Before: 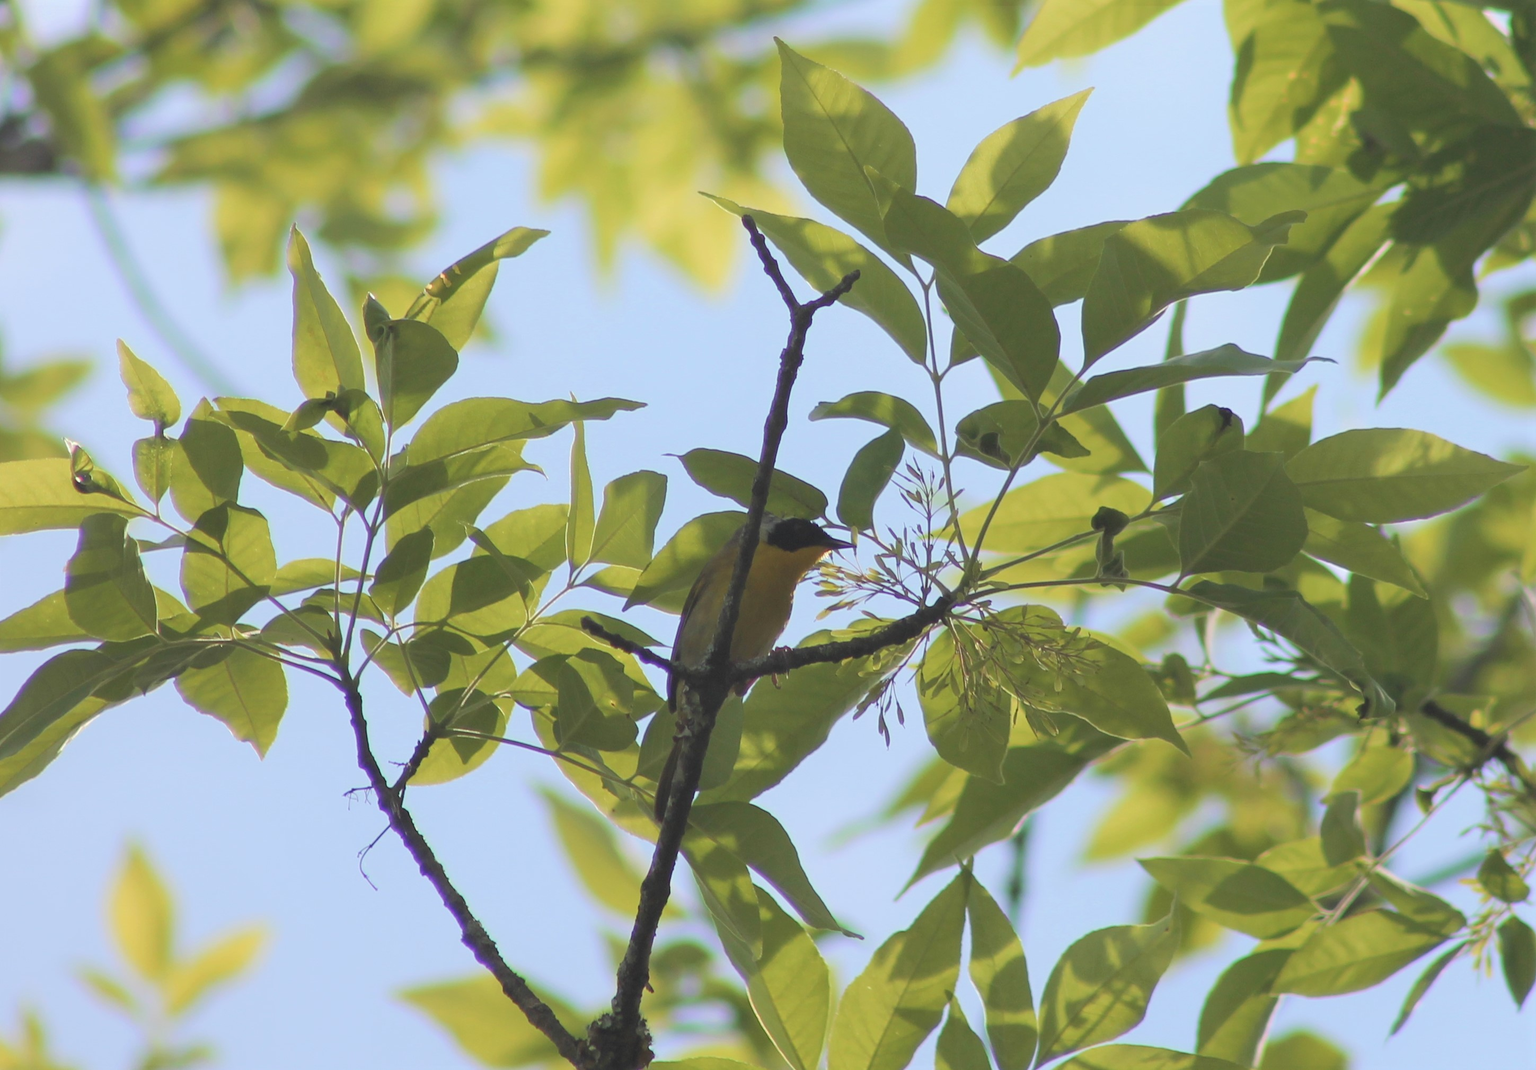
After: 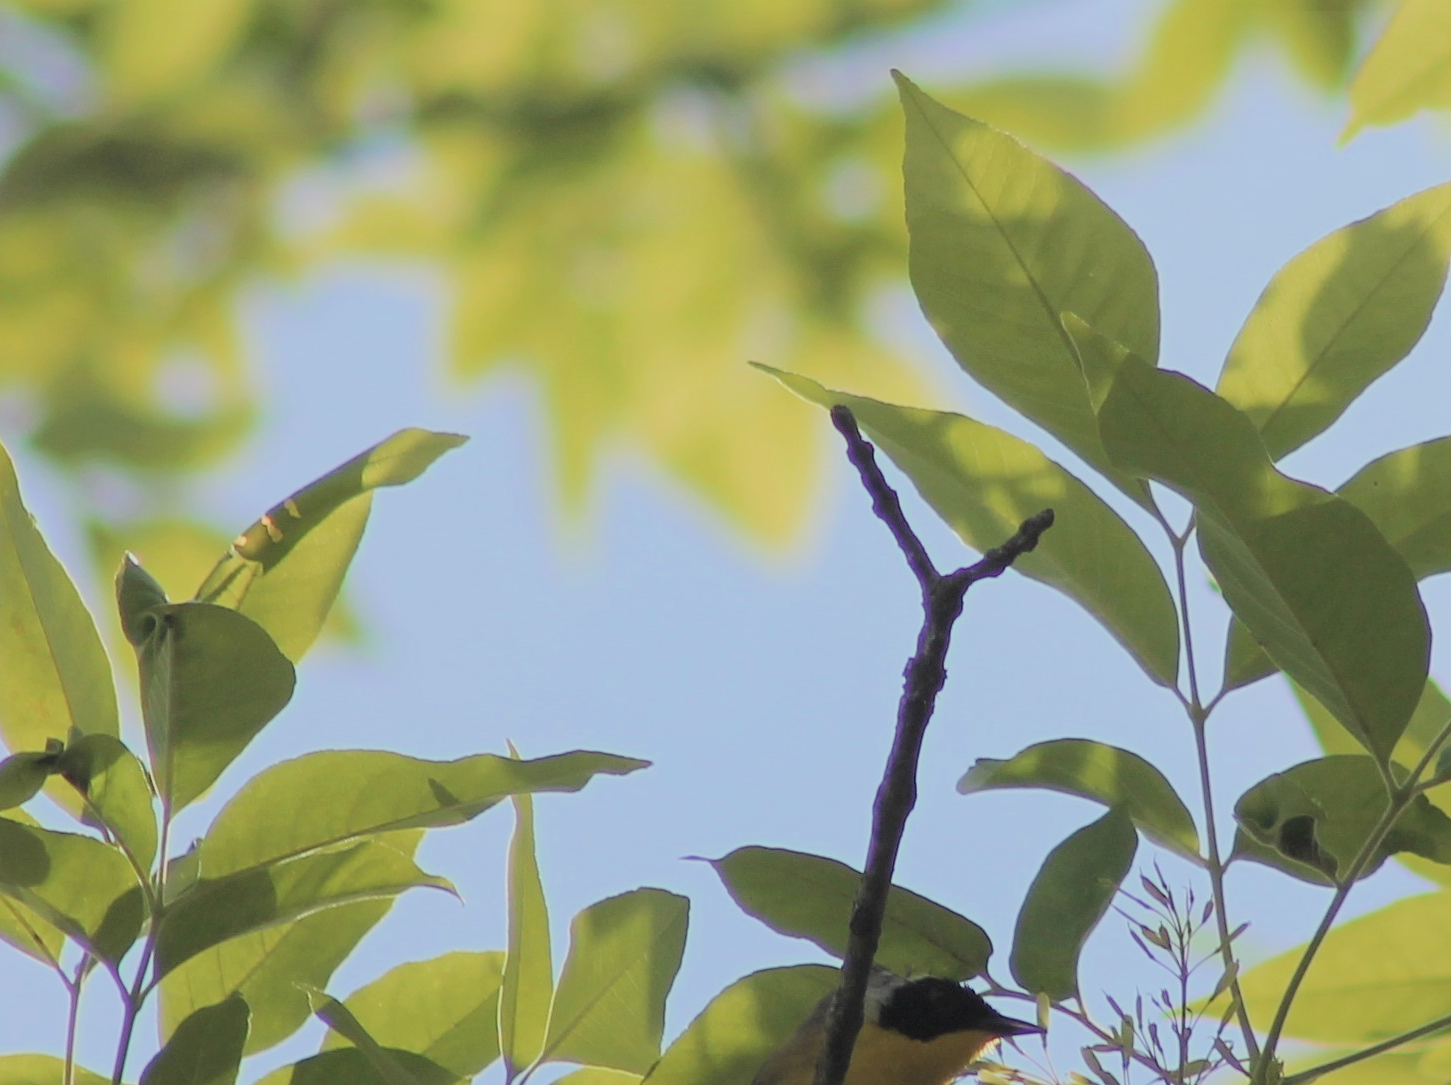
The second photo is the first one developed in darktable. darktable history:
crop: left 19.66%, right 30.246%, bottom 46.226%
filmic rgb: middle gray luminance 28.76%, black relative exposure -10.26 EV, white relative exposure 5.49 EV, target black luminance 0%, hardness 3.95, latitude 1.52%, contrast 1.128, highlights saturation mix 4.38%, shadows ↔ highlights balance 15.04%, color science v6 (2022)
